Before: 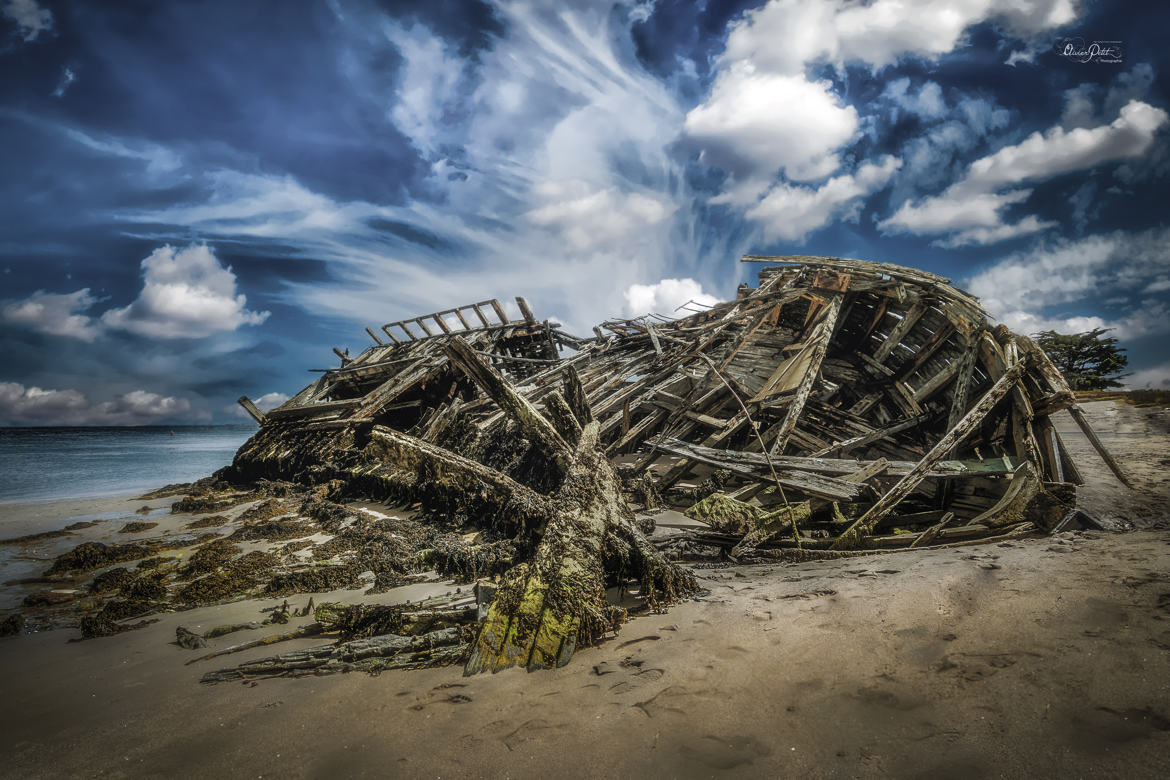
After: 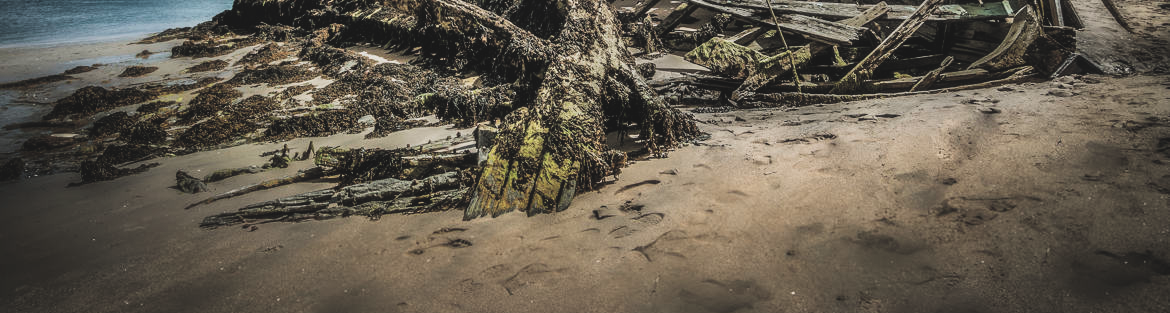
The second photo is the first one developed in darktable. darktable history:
crop and rotate: top 58.555%, bottom 1.261%
exposure: black level correction -0.041, exposure 0.064 EV, compensate highlight preservation false
filmic rgb: black relative exposure -5.05 EV, white relative exposure 3.49 EV, threshold 5.96 EV, hardness 3.16, contrast 1.507, highlights saturation mix -49.45%, enable highlight reconstruction true
